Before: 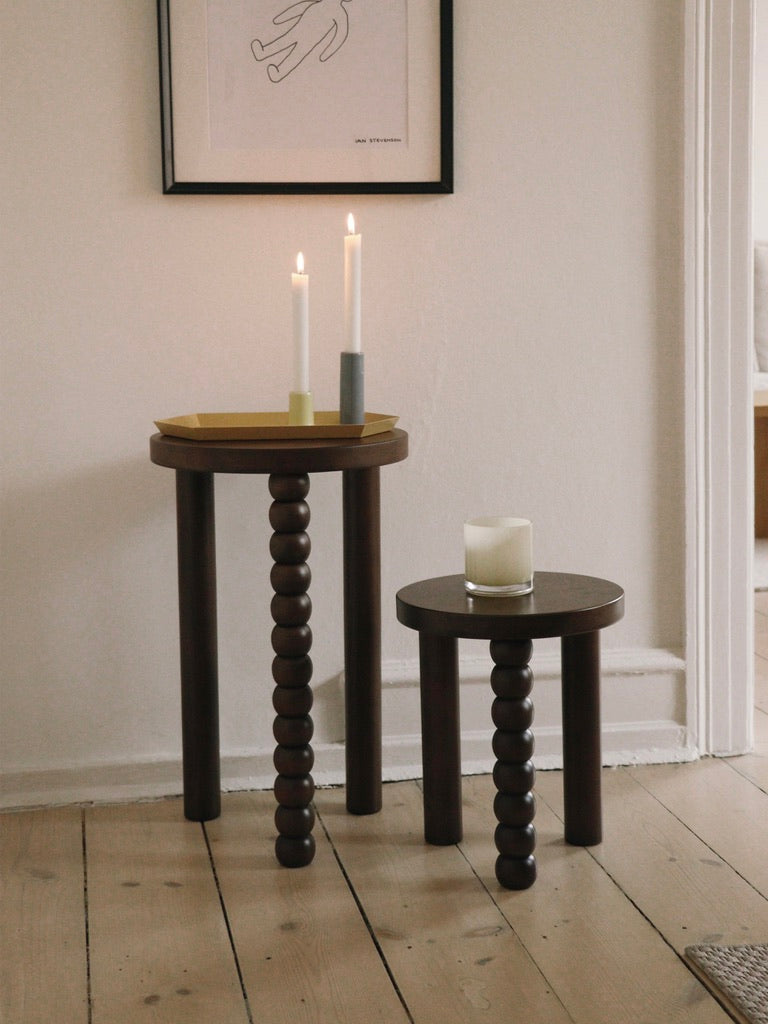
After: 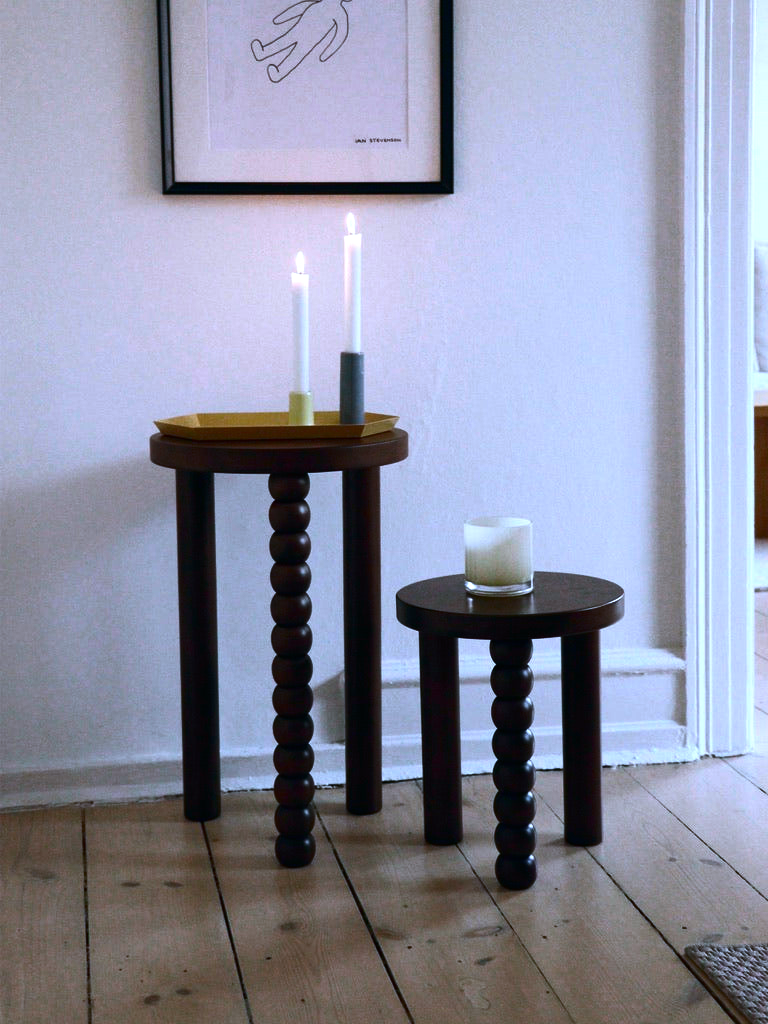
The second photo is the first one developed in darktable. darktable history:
color calibration: illuminant custom, x 0.391, y 0.392, temperature 3878.45 K, gamut compression 1.73
color balance rgb: perceptual saturation grading › global saturation 30.681%, perceptual brilliance grading › global brilliance 15.391%, perceptual brilliance grading › shadows -34.977%
contrast brightness saturation: contrast 0.121, brightness -0.119, saturation 0.199
